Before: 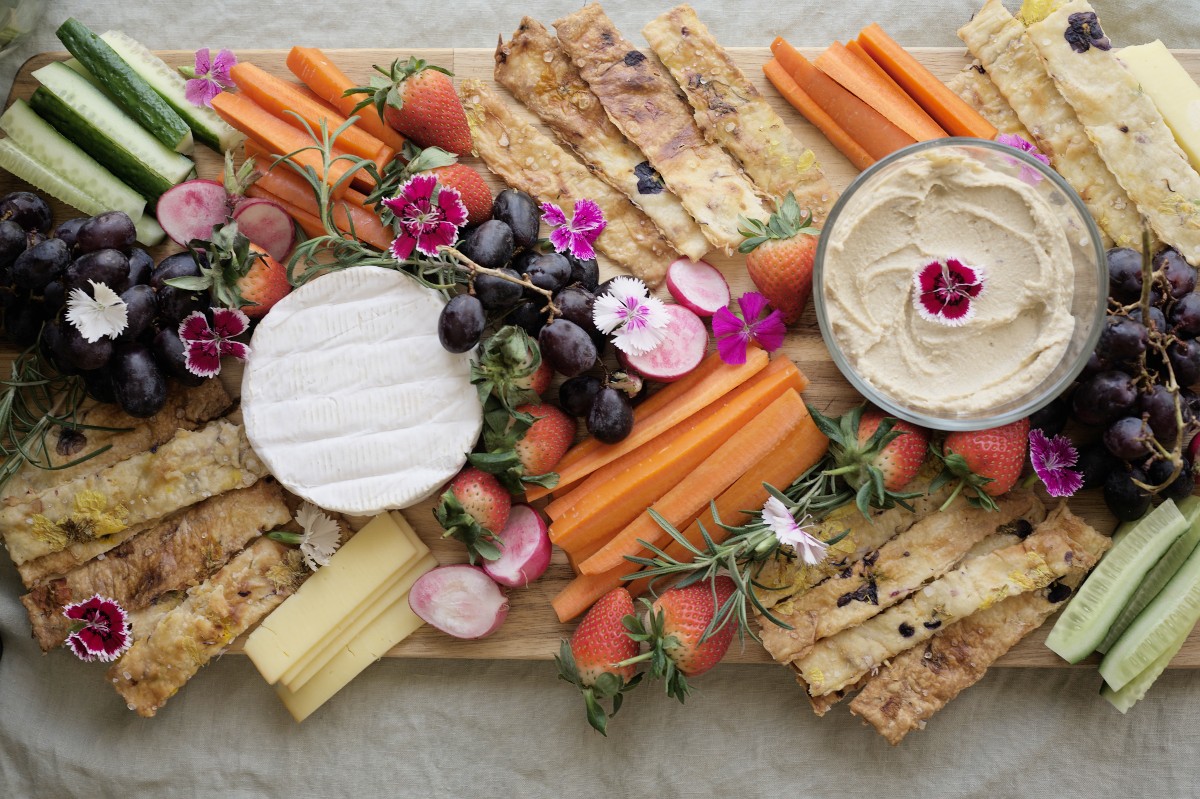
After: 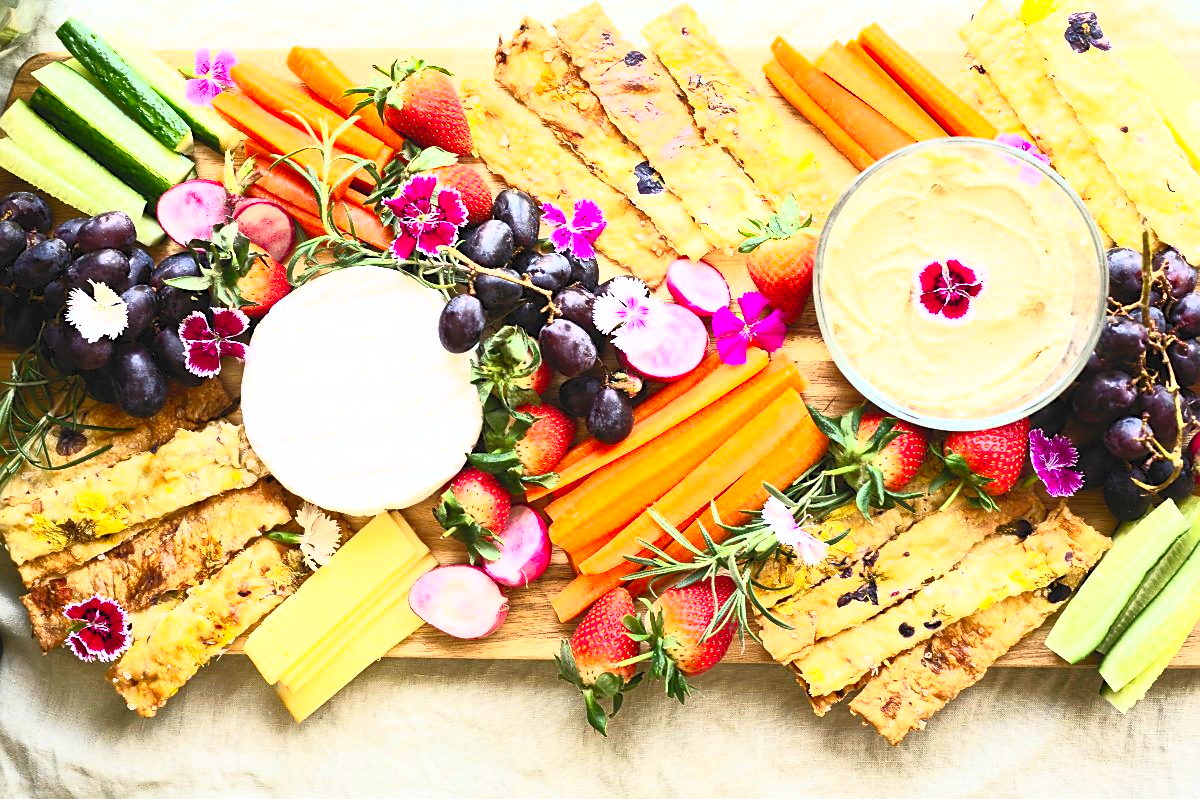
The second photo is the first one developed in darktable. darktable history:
sharpen: radius 1.864, amount 0.398, threshold 1.271
exposure: exposure 0.3 EV, compensate highlight preservation false
contrast brightness saturation: contrast 1, brightness 1, saturation 1
